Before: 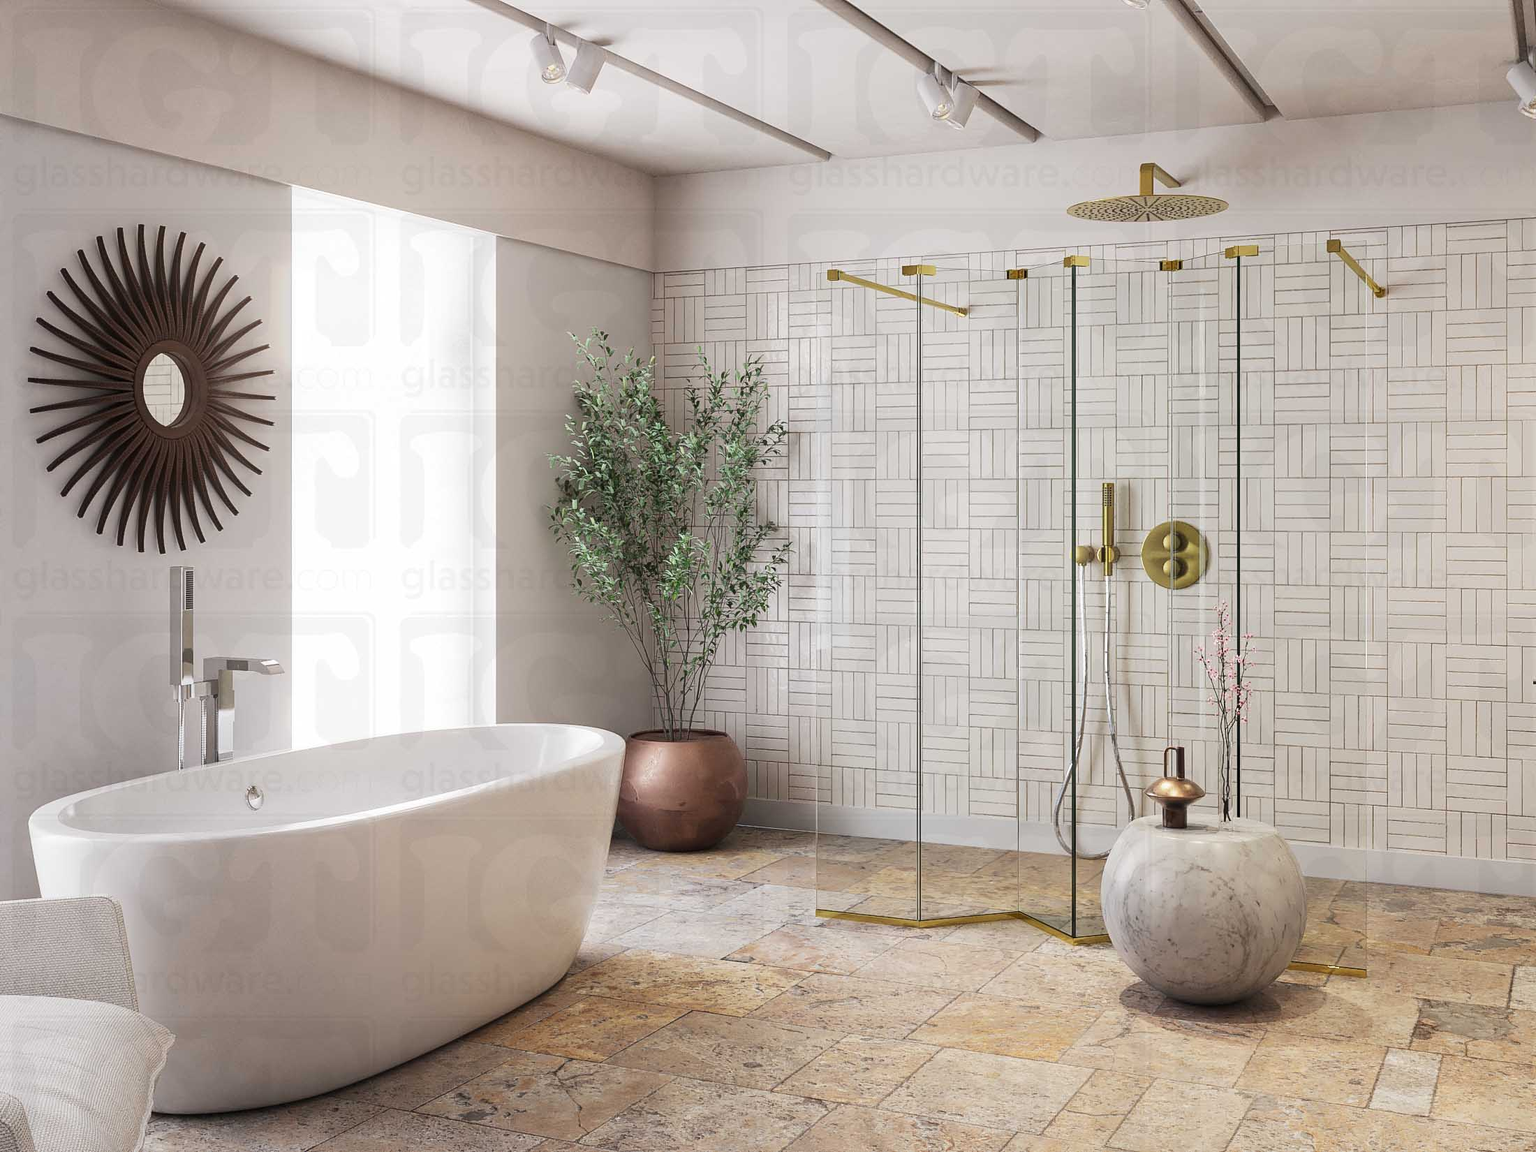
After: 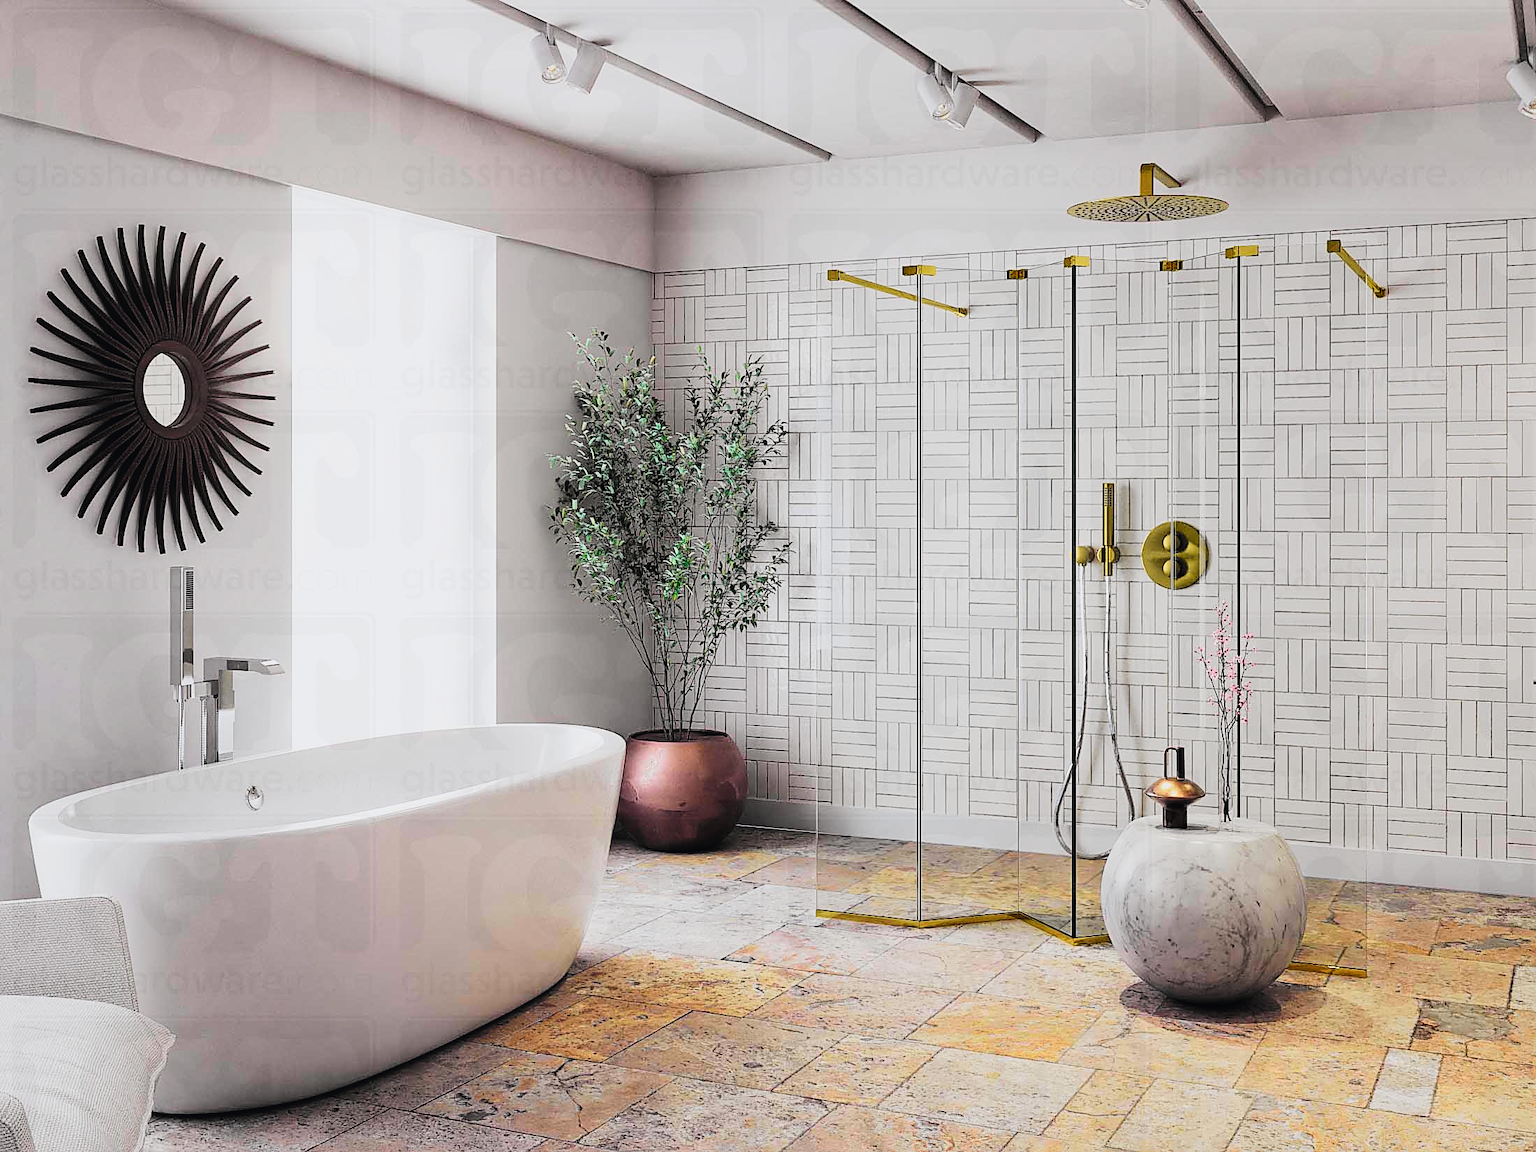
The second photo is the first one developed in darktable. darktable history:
sharpen: on, module defaults
tone curve: curves: ch0 [(0, 0.023) (0.103, 0.087) (0.295, 0.297) (0.445, 0.531) (0.553, 0.665) (0.735, 0.843) (0.994, 1)]; ch1 [(0, 0) (0.427, 0.346) (0.456, 0.426) (0.484, 0.494) (0.509, 0.505) (0.535, 0.56) (0.581, 0.632) (0.646, 0.715) (1, 1)]; ch2 [(0, 0) (0.369, 0.388) (0.449, 0.431) (0.501, 0.495) (0.533, 0.518) (0.572, 0.612) (0.677, 0.752) (1, 1)], color space Lab, independent channels, preserve colors none
shadows and highlights: radius 265.37, soften with gaussian
exposure: black level correction -0.023, exposure -0.035 EV, compensate highlight preservation false
filmic rgb: black relative exposure -3.32 EV, white relative exposure 3.46 EV, hardness 2.36, contrast 1.103
